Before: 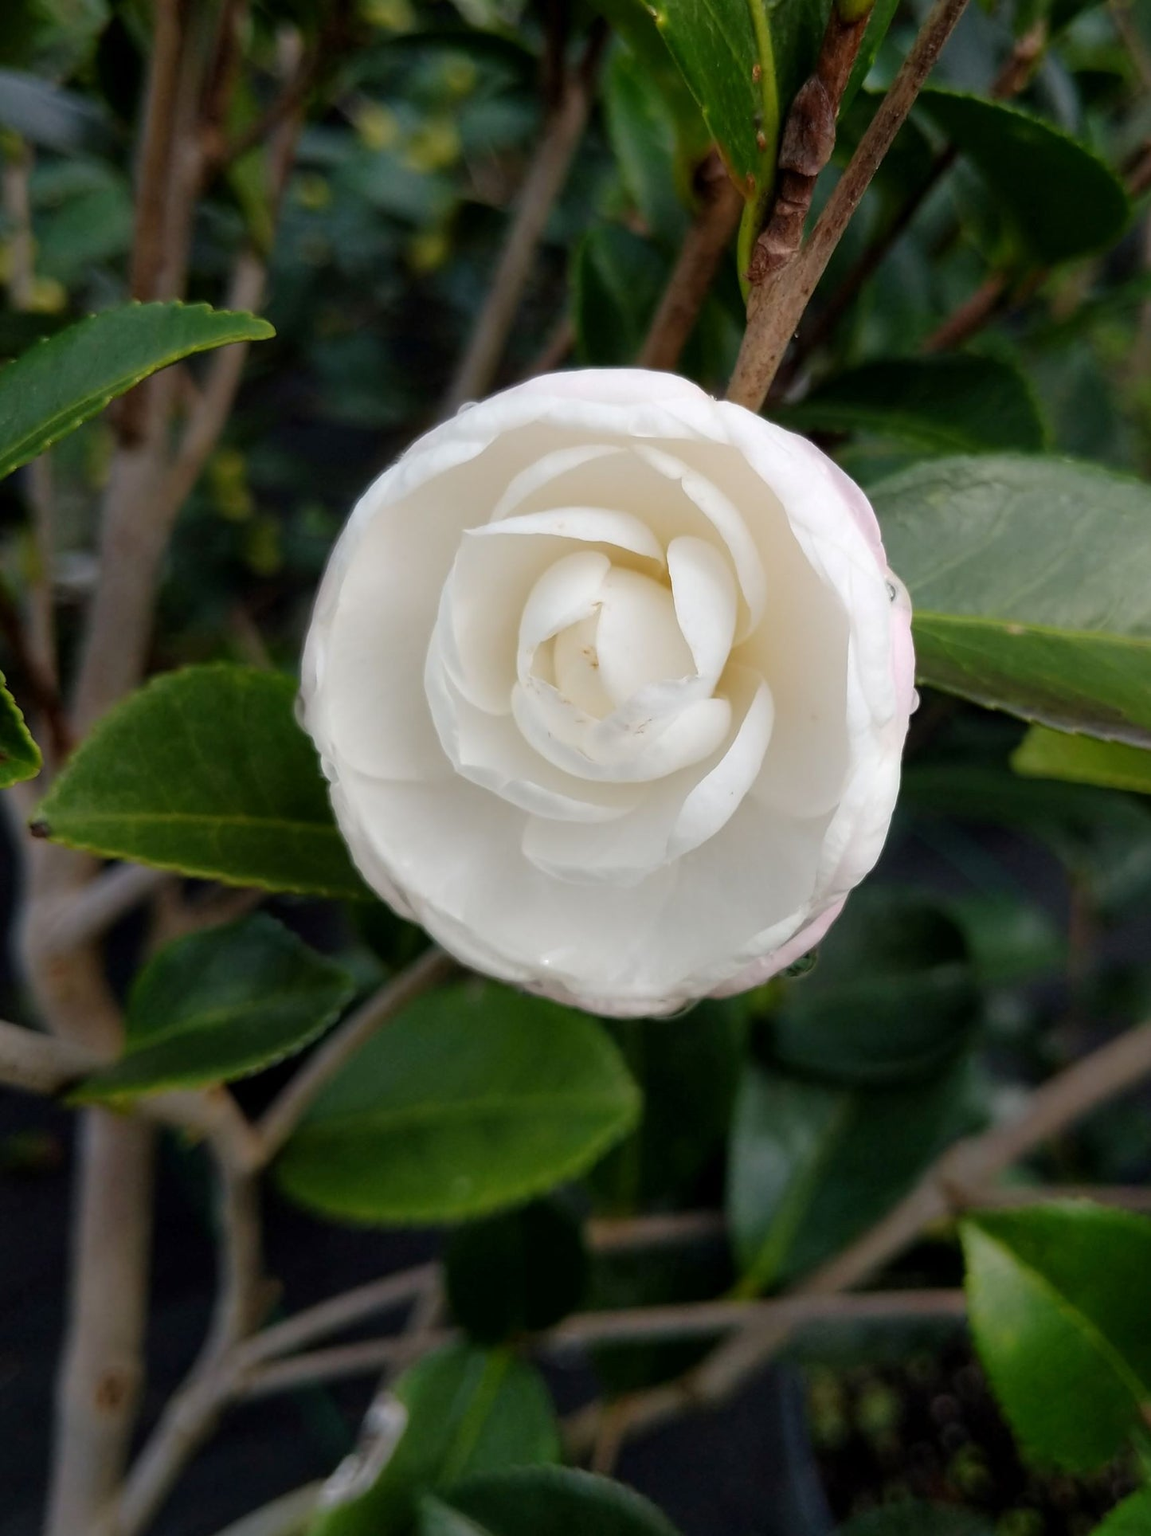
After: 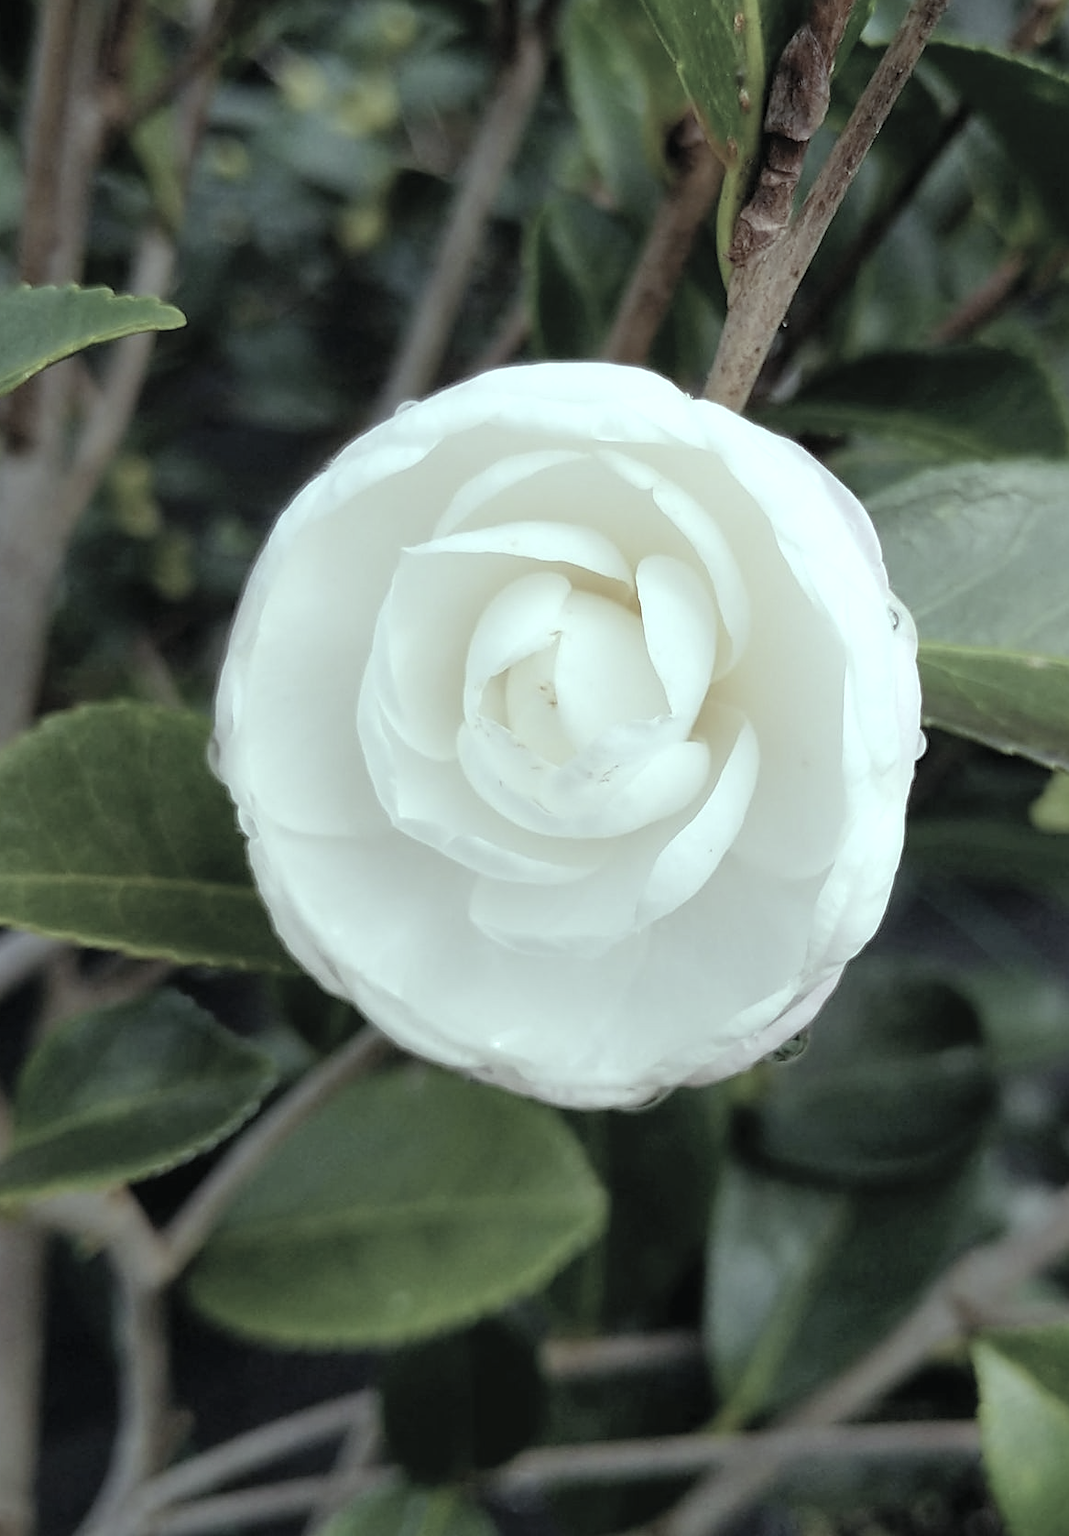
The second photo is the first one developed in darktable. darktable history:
crop: left 9.929%, top 3.475%, right 9.188%, bottom 9.529%
color balance: mode lift, gamma, gain (sRGB), lift [0.997, 0.979, 1.021, 1.011], gamma [1, 1.084, 0.916, 0.998], gain [1, 0.87, 1.13, 1.101], contrast 4.55%, contrast fulcrum 38.24%, output saturation 104.09%
sharpen: on, module defaults
contrast brightness saturation: brightness 0.18, saturation -0.5
